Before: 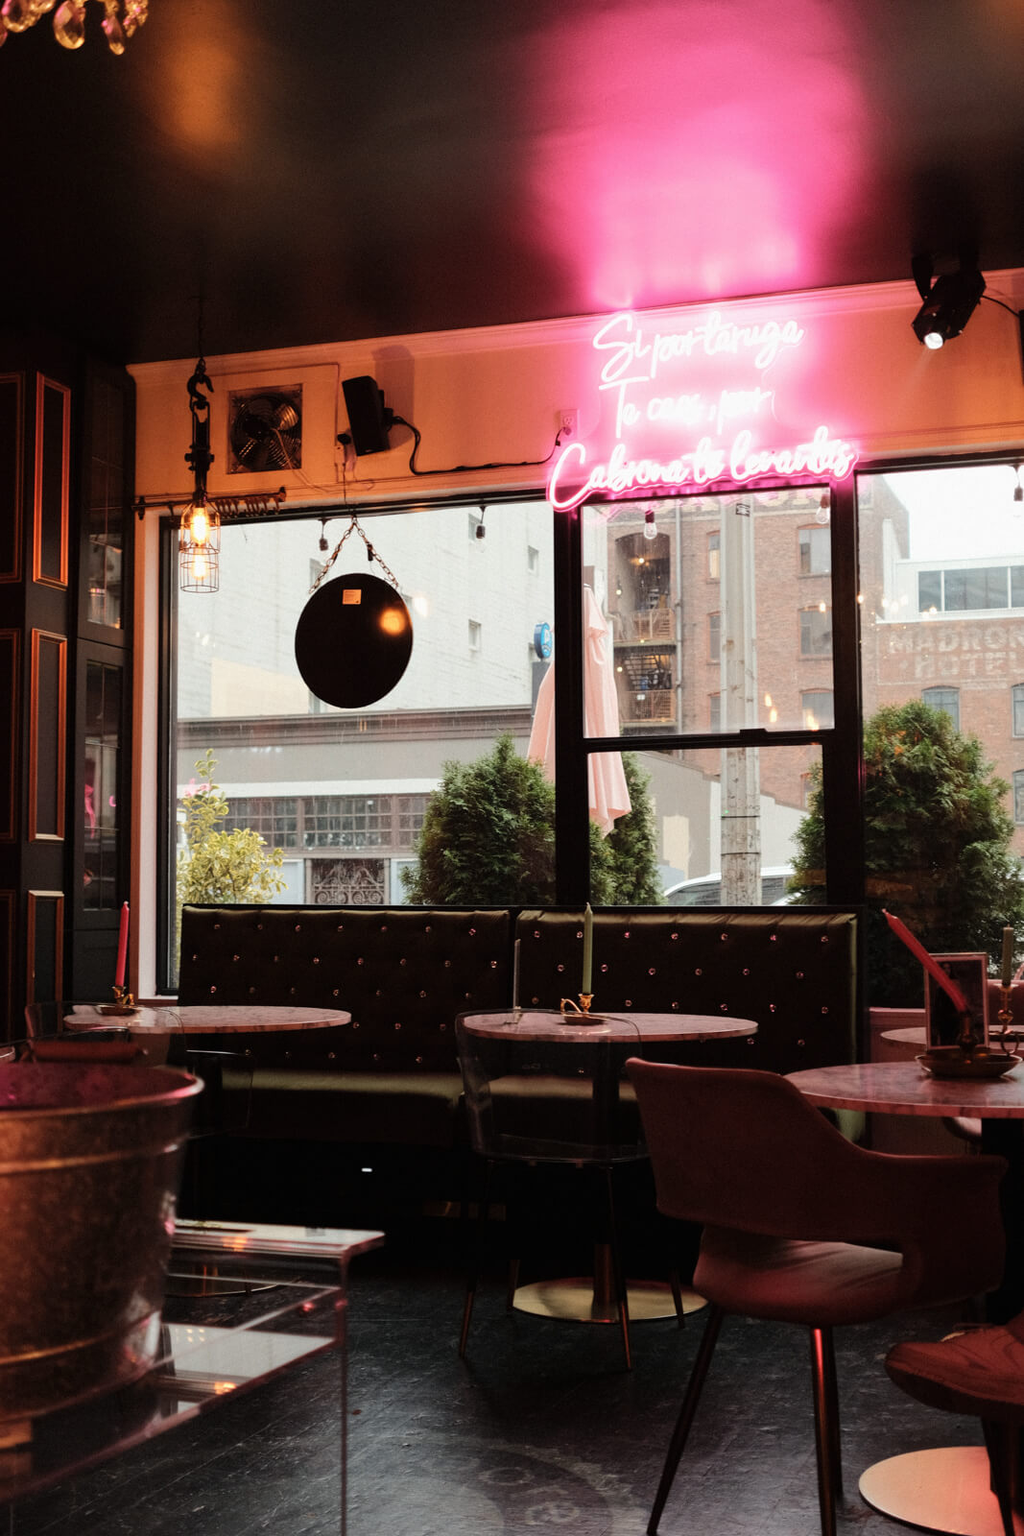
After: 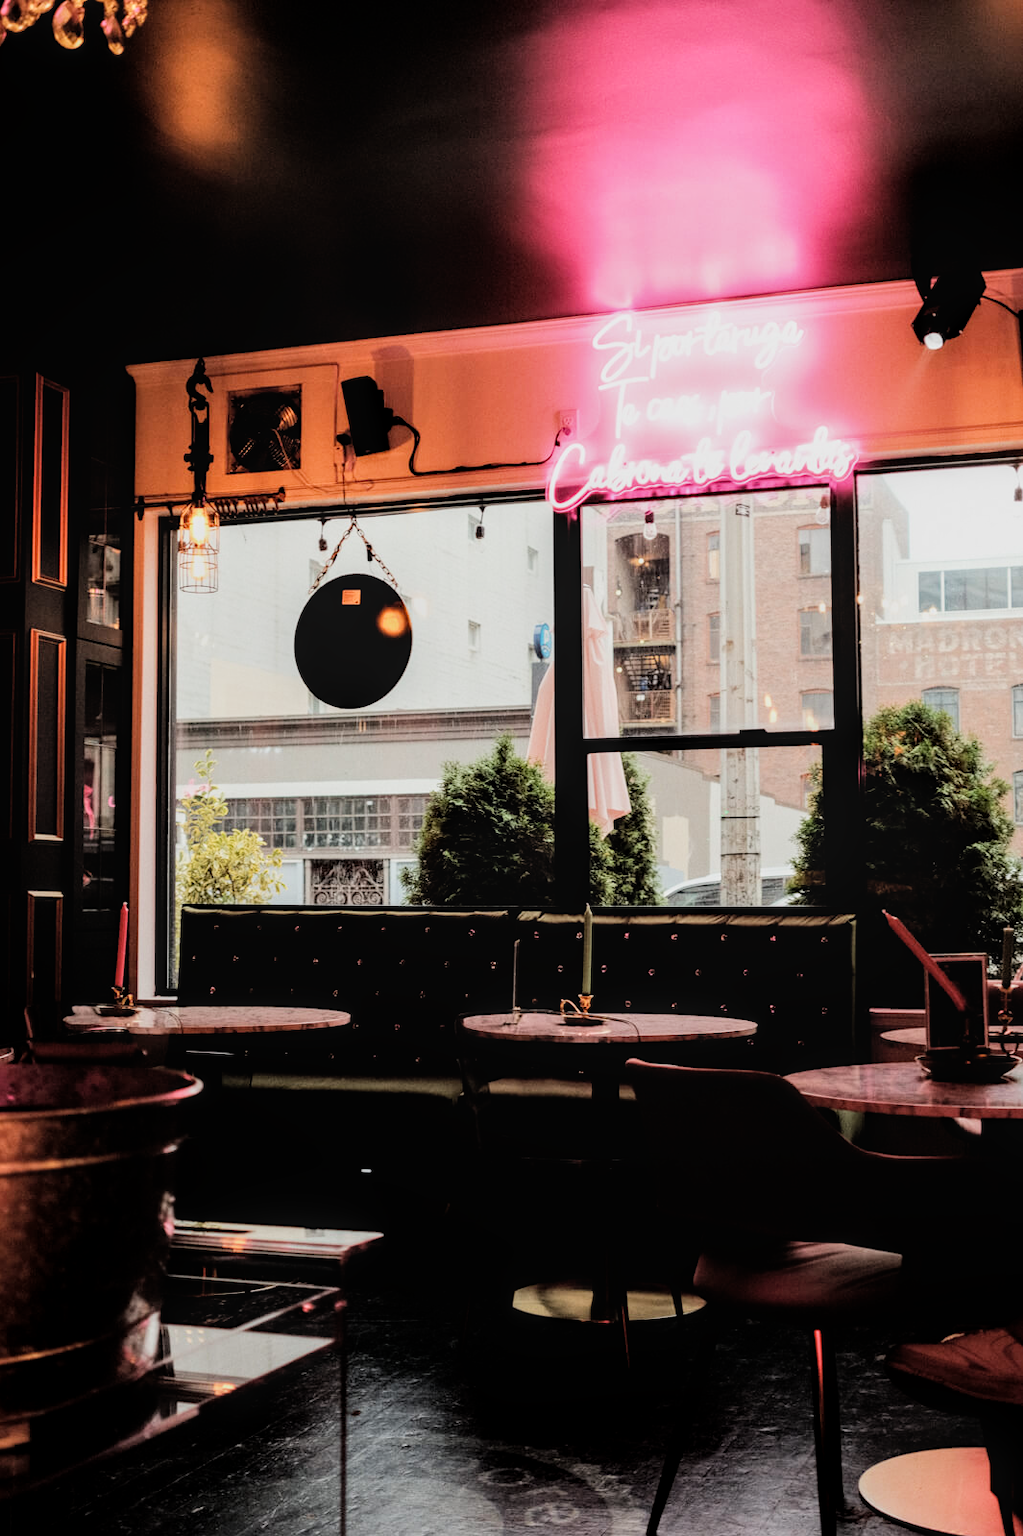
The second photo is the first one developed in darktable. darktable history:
crop and rotate: left 0.117%, bottom 0.004%
tone equalizer: -8 EV -0.401 EV, -7 EV -0.416 EV, -6 EV -0.325 EV, -5 EV -0.212 EV, -3 EV 0.255 EV, -2 EV 0.343 EV, -1 EV 0.413 EV, +0 EV 0.416 EV
filmic rgb: black relative exposure -7.5 EV, white relative exposure 4.99 EV, hardness 3.3, contrast 1.297
local contrast: on, module defaults
